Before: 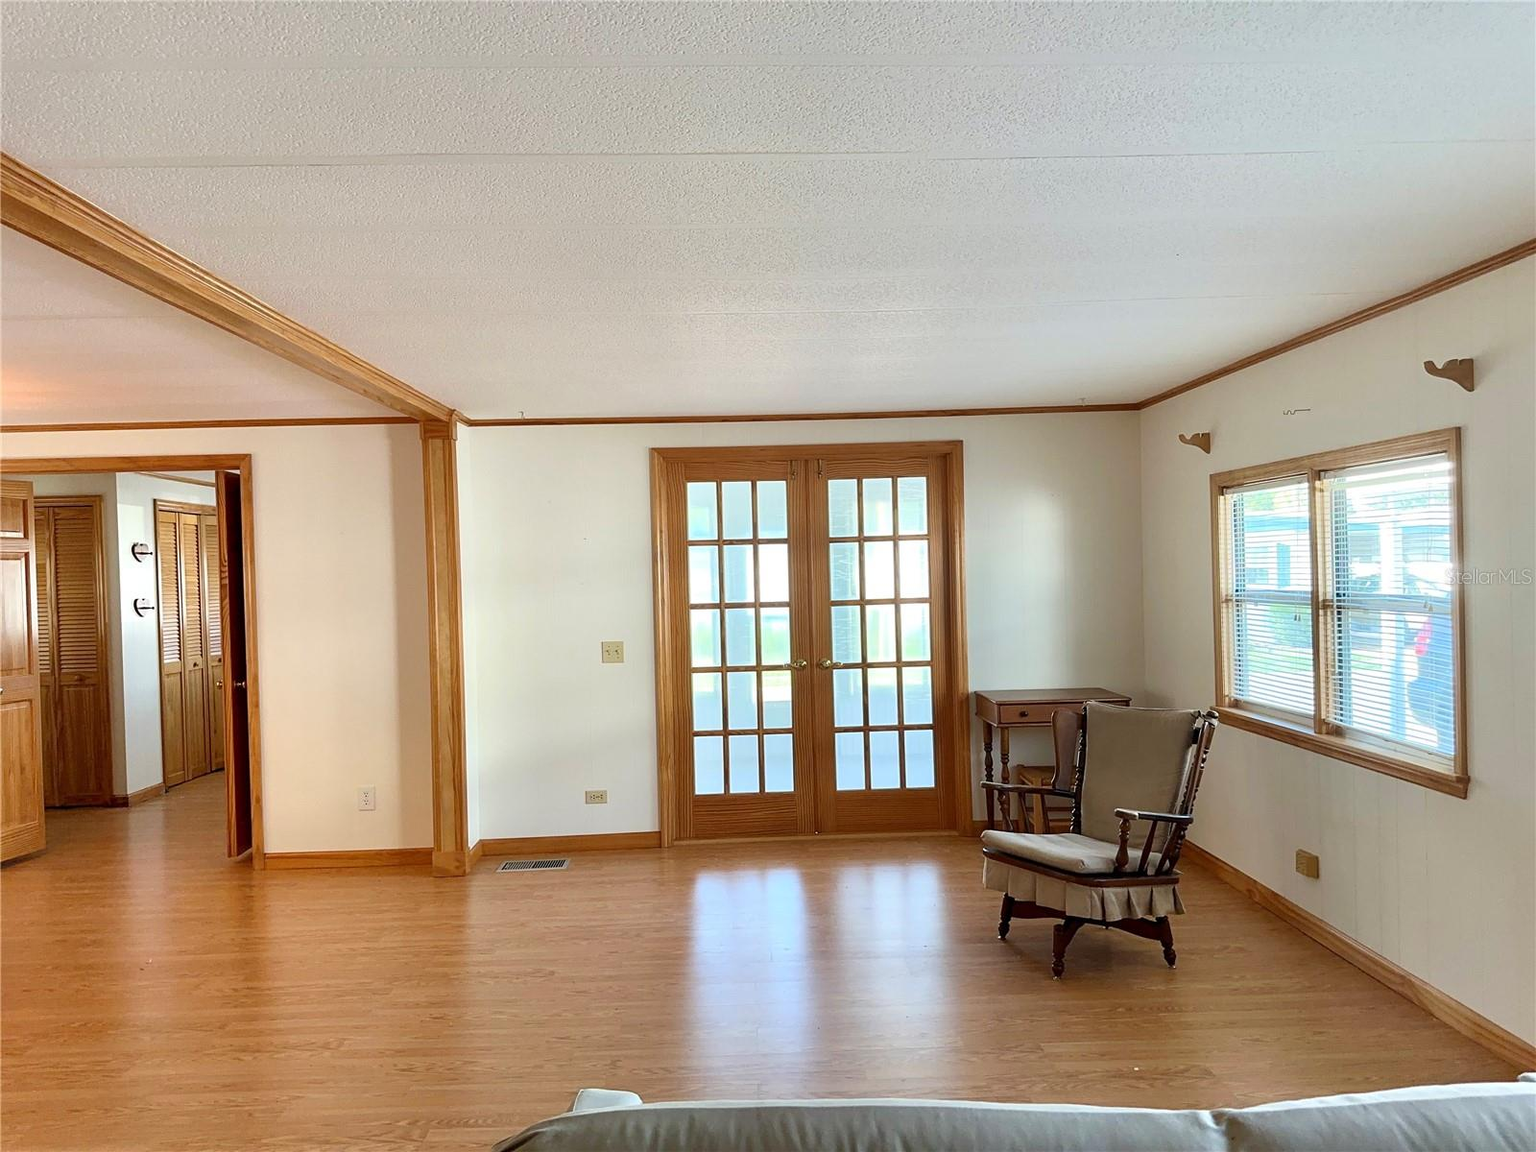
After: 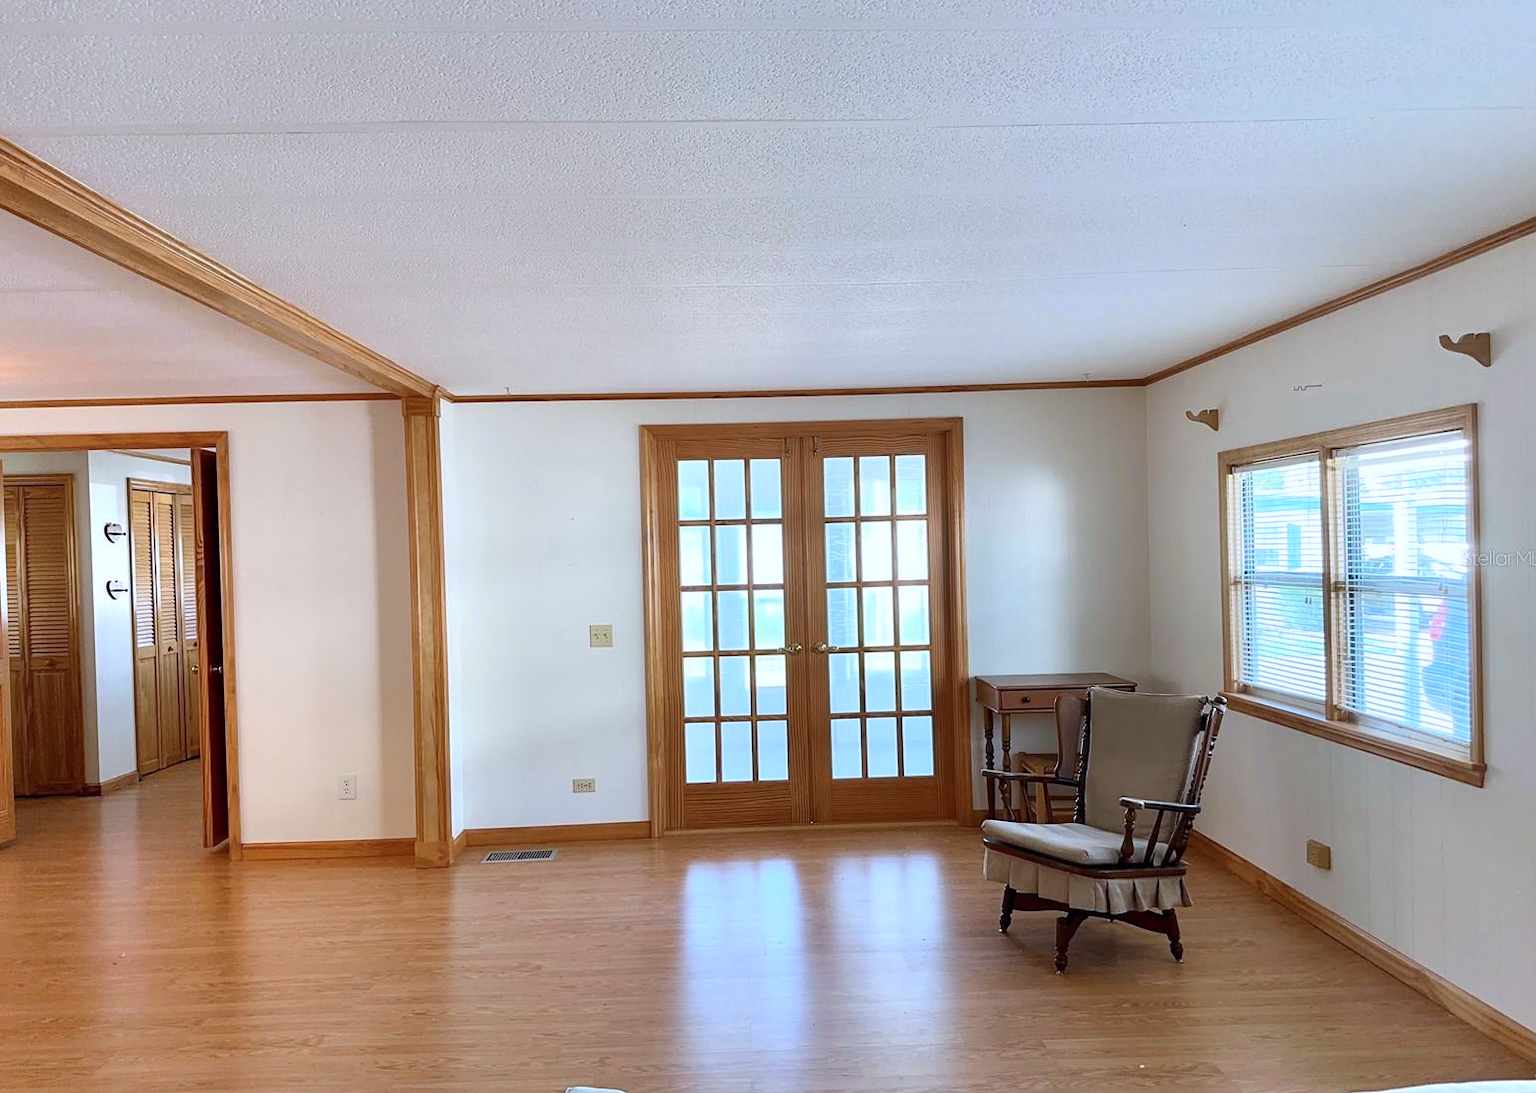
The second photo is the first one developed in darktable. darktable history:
crop: left 2.038%, top 3.176%, right 1.125%, bottom 4.855%
color calibration: illuminant as shot in camera, x 0.37, y 0.382, temperature 4314.64 K
